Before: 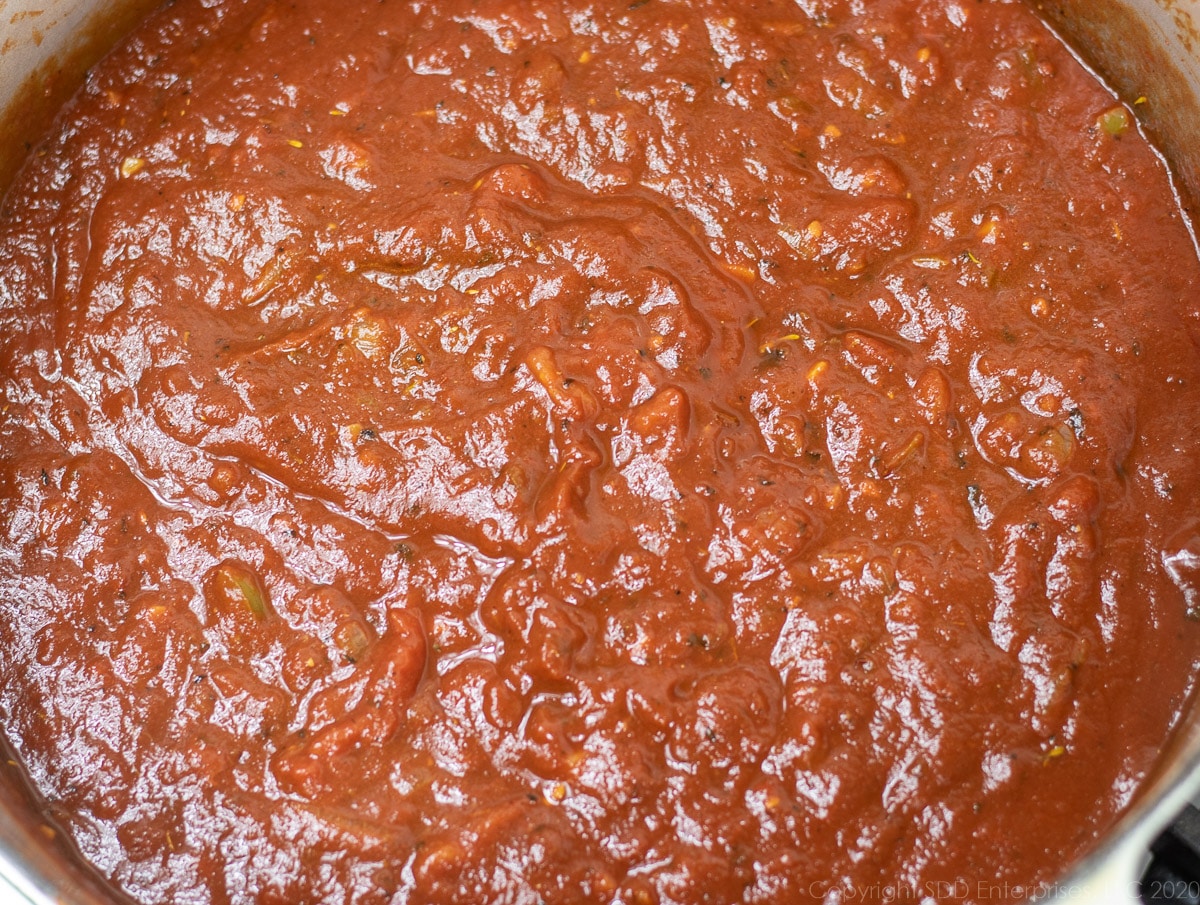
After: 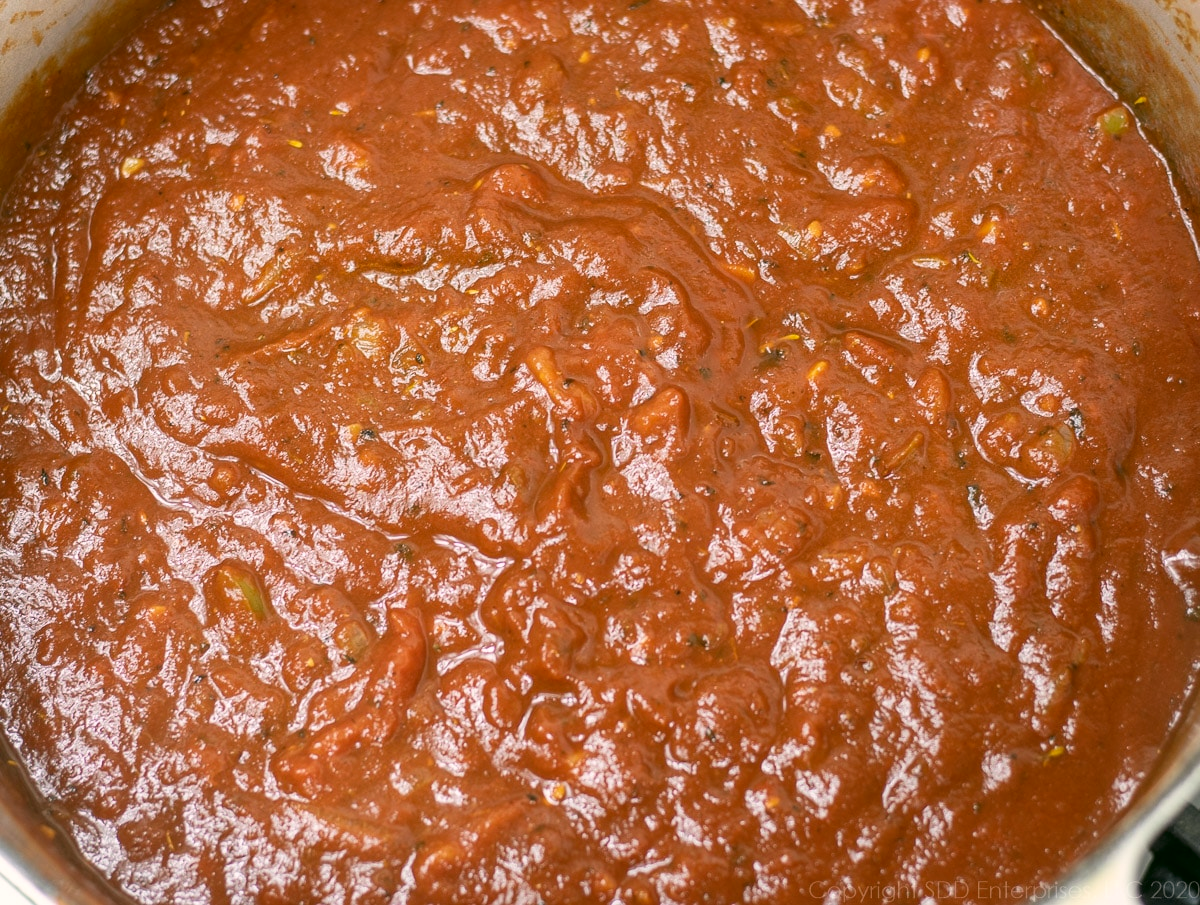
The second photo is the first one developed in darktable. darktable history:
color correction: highlights a* 4.57, highlights b* 4.93, shadows a* -7.52, shadows b* 4.64
